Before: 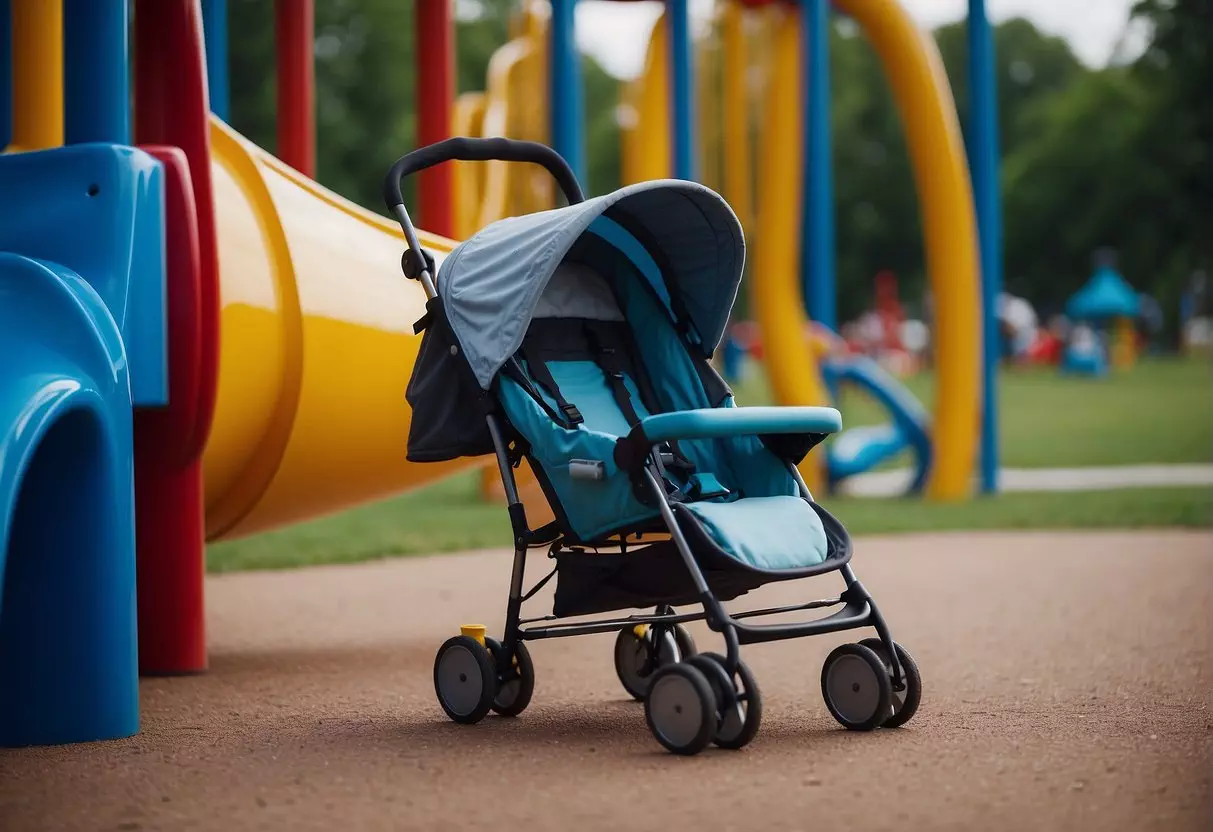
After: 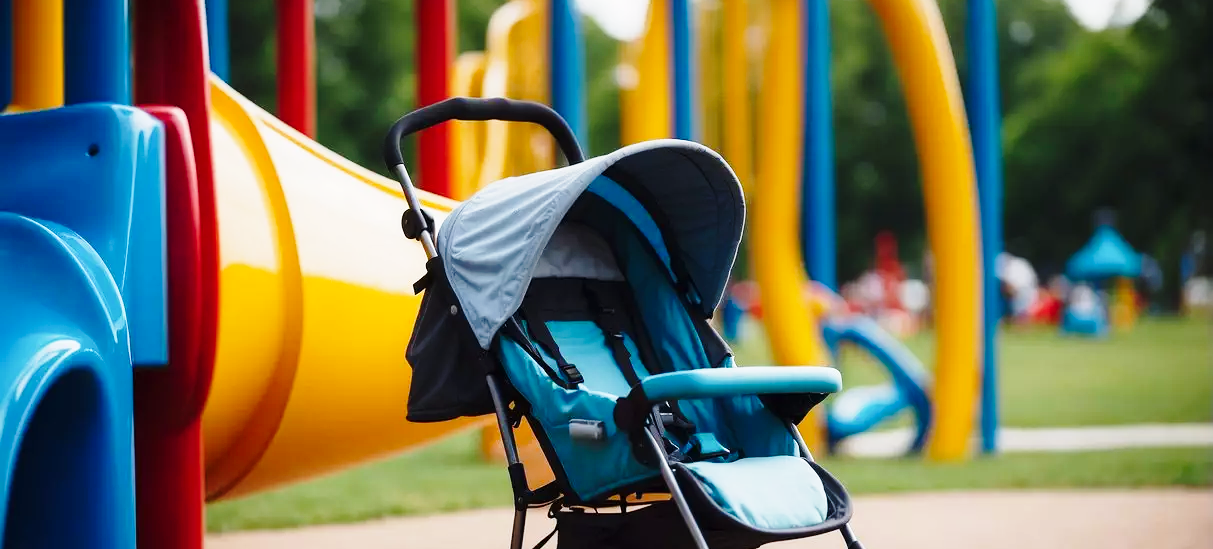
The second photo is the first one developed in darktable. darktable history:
color calibration: illuminant same as pipeline (D50), adaptation XYZ, x 0.346, y 0.358, temperature 5012.47 K
base curve: curves: ch0 [(0, 0) (0.028, 0.03) (0.121, 0.232) (0.46, 0.748) (0.859, 0.968) (1, 1)], preserve colors none
crop and rotate: top 4.89%, bottom 29.017%
